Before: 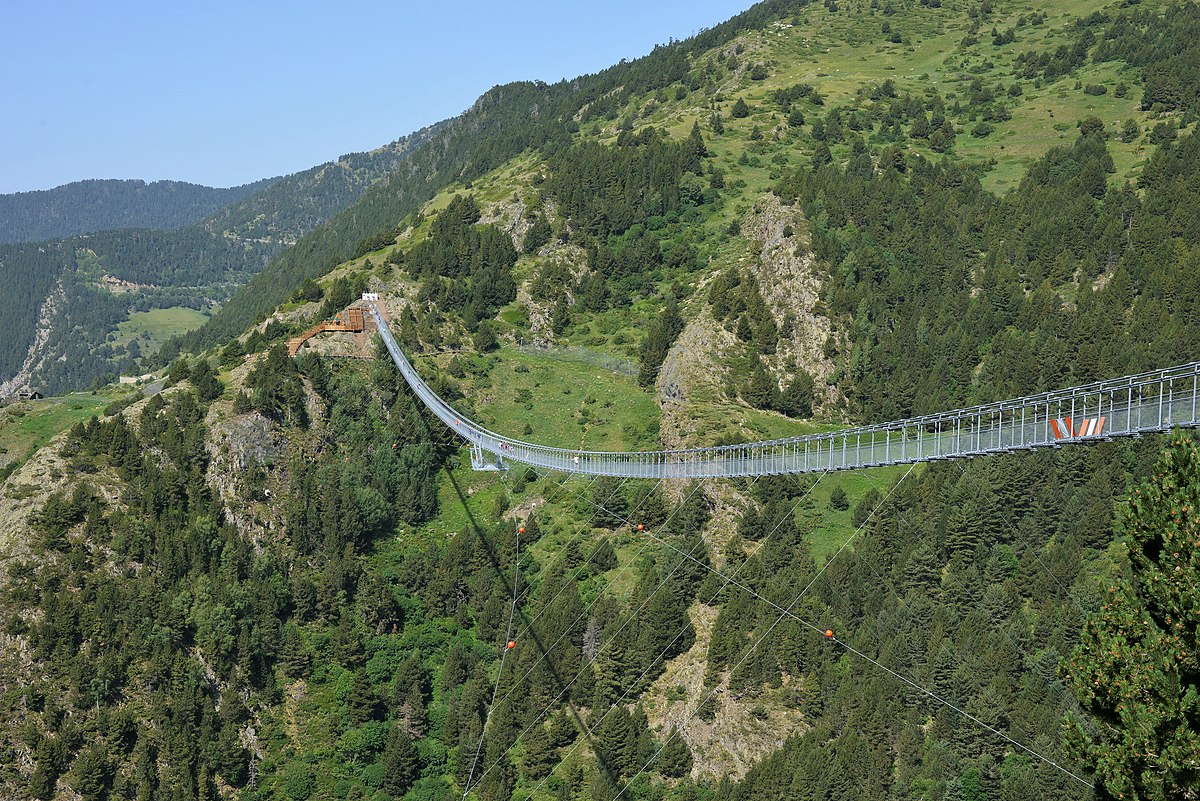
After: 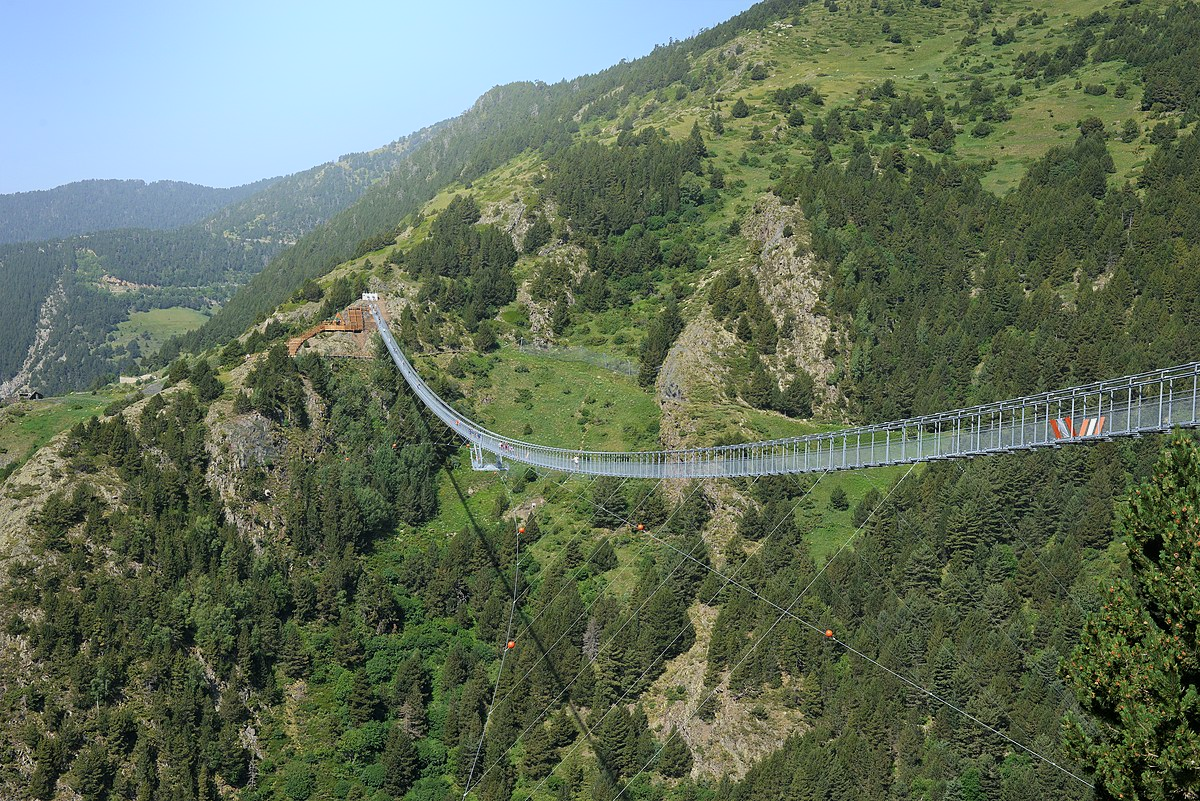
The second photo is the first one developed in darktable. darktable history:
bloom: on, module defaults
exposure: black level correction 0.001, exposure -0.125 EV, compensate exposure bias true, compensate highlight preservation false
